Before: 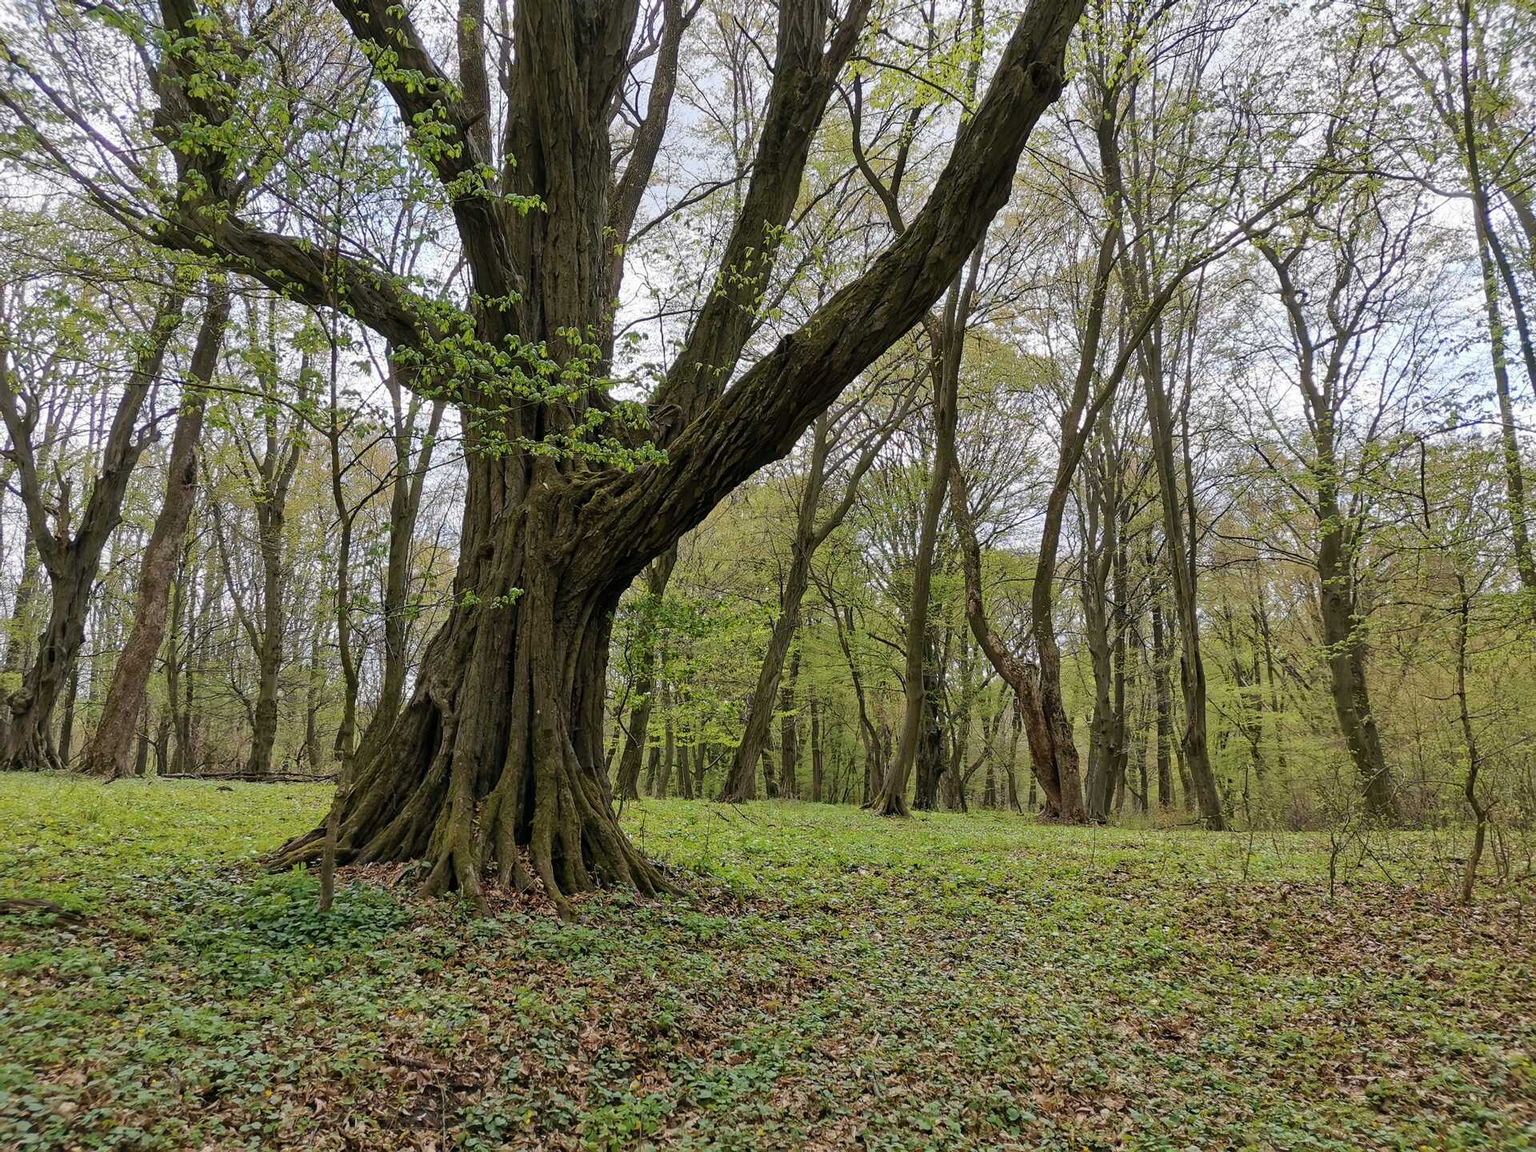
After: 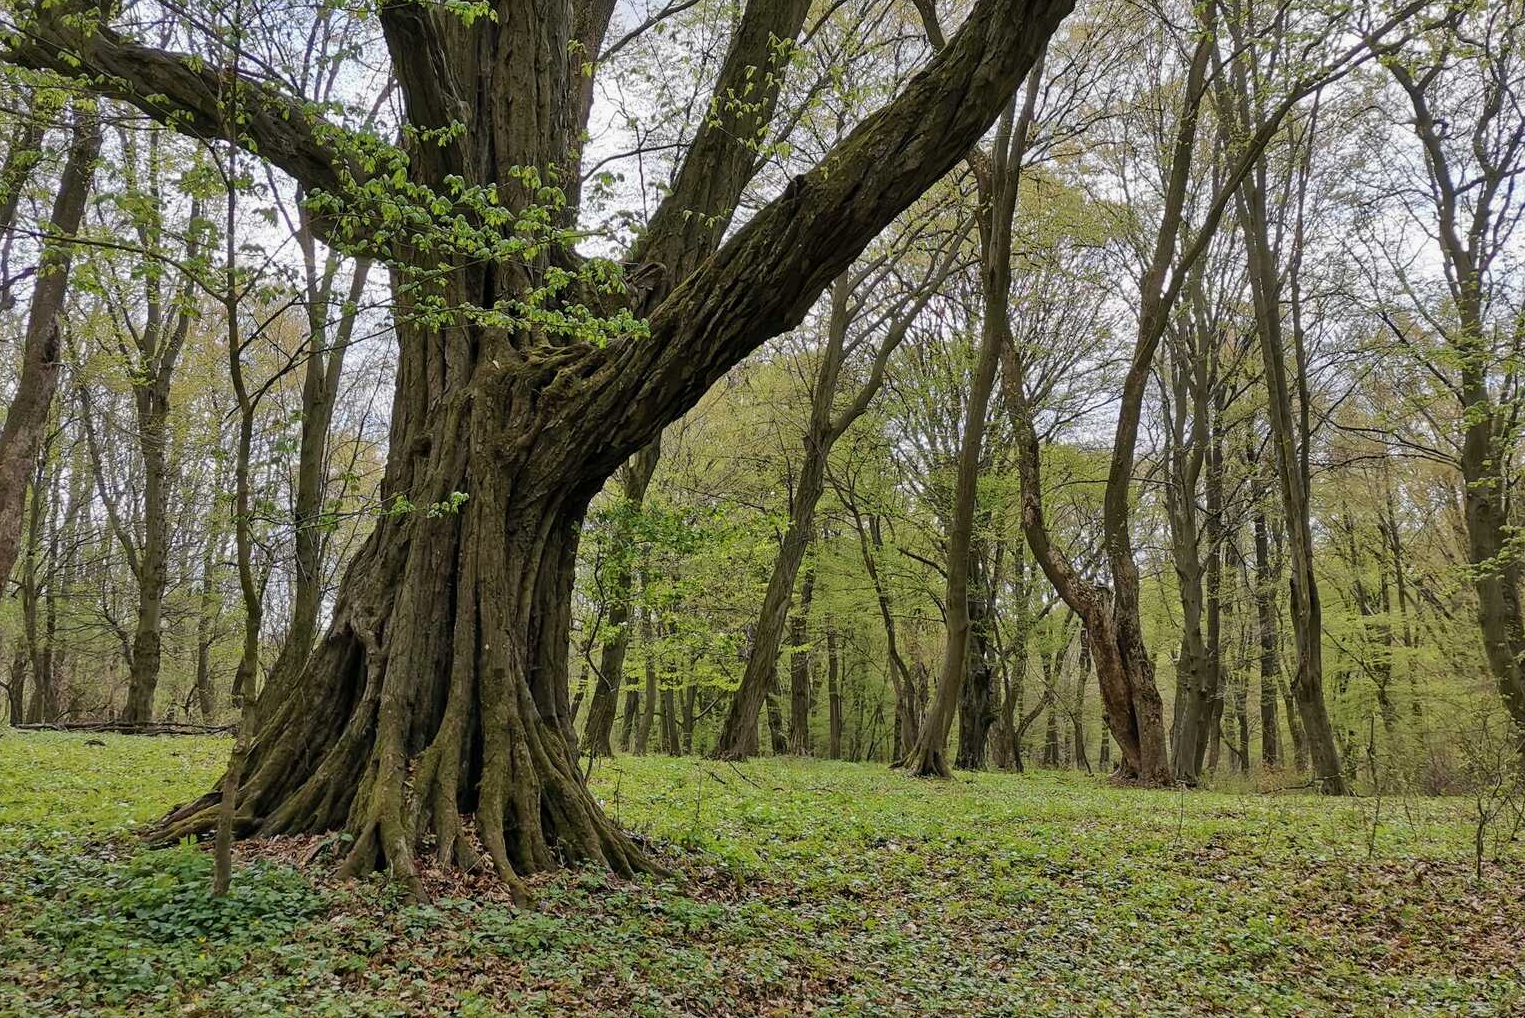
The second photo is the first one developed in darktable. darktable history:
crop: left 9.712%, top 16.928%, right 10.845%, bottom 12.332%
shadows and highlights: shadows 43.71, white point adjustment -1.46, soften with gaussian
